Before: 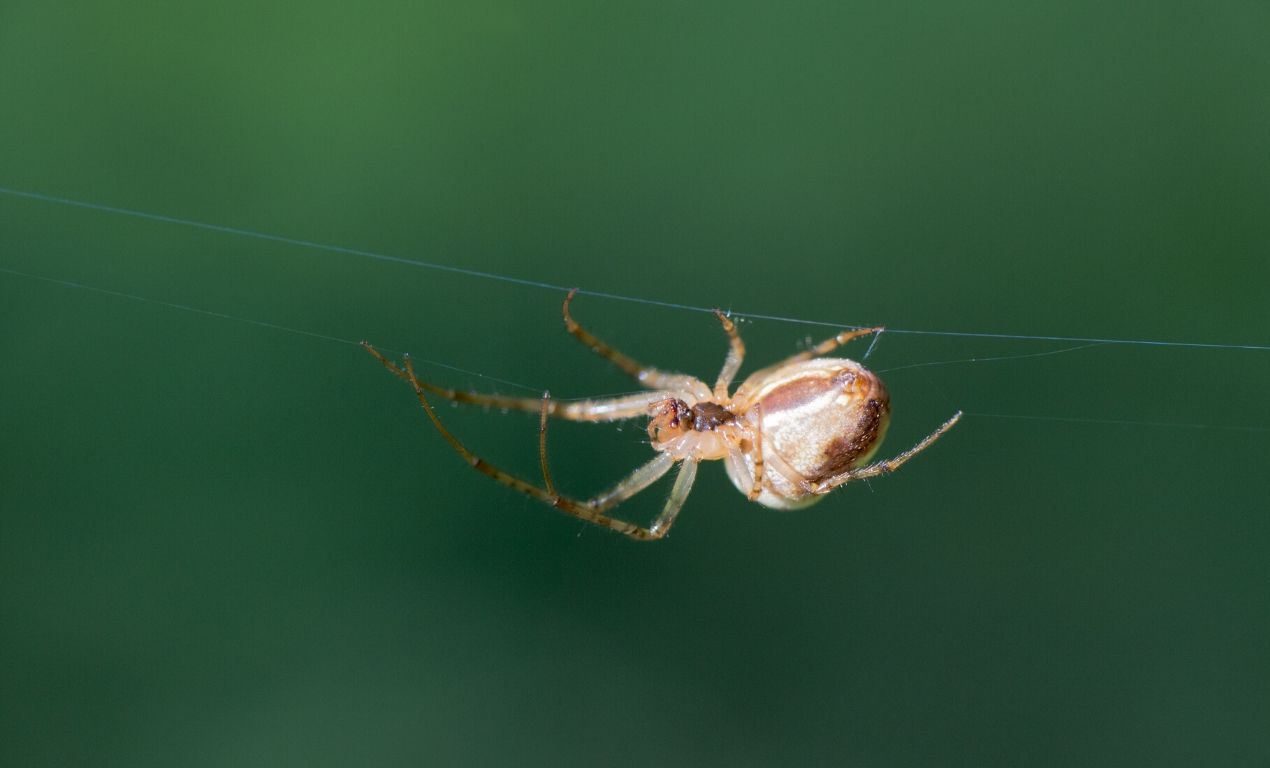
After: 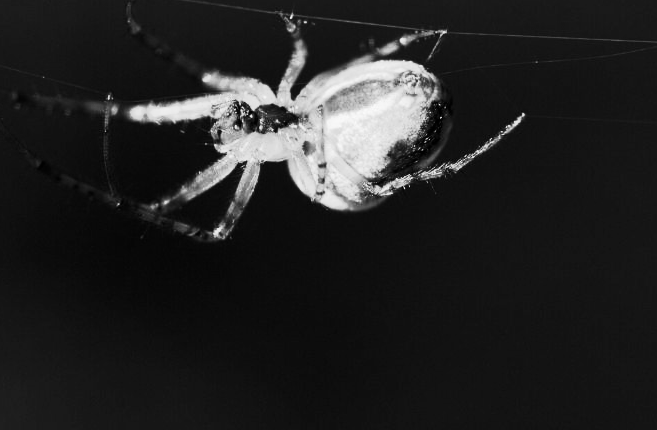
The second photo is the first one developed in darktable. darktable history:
contrast brightness saturation: brightness -1, saturation 1
crop: left 34.479%, top 38.822%, right 13.718%, bottom 5.172%
monochrome: on, module defaults
shadows and highlights: shadows 75, highlights -25, soften with gaussian
